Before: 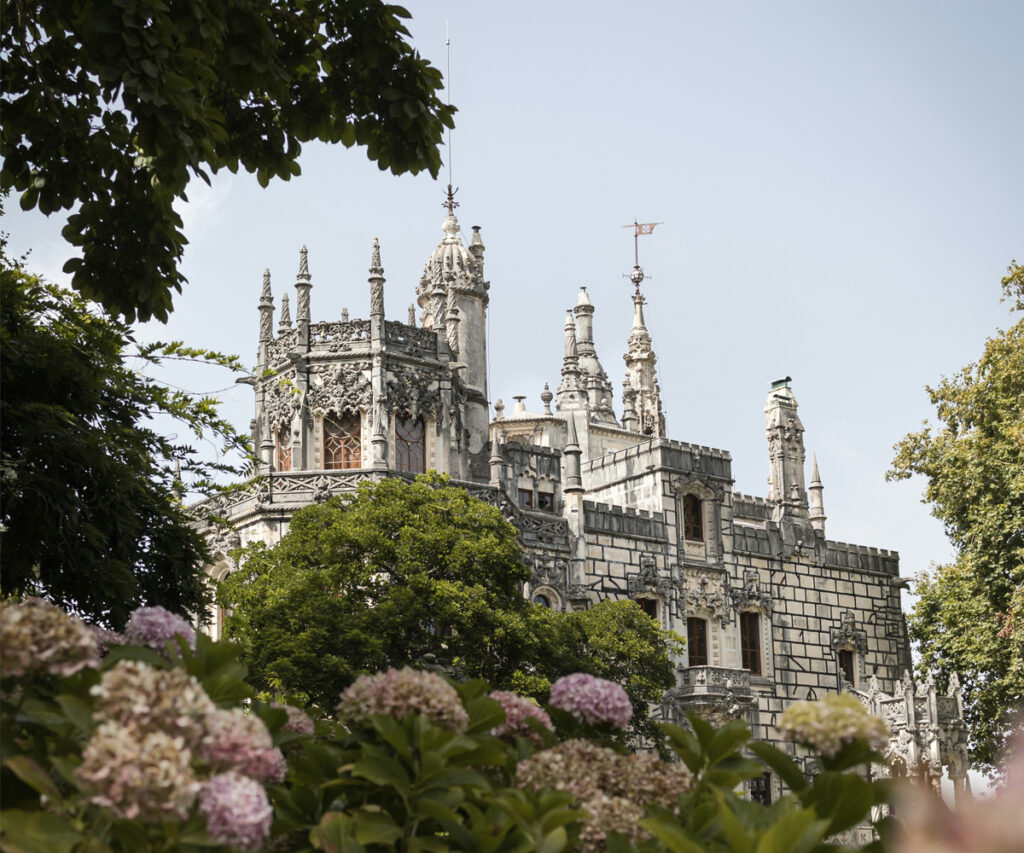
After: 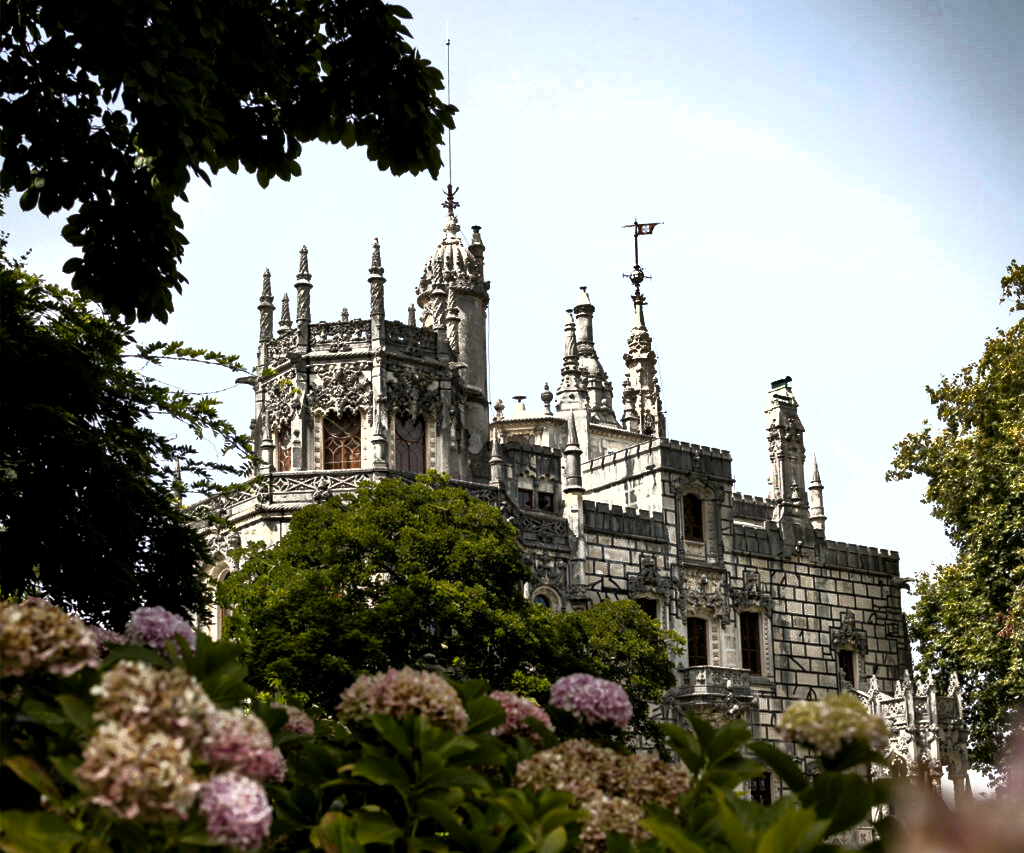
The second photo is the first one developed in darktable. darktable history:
base curve: curves: ch0 [(0, 0) (0.564, 0.291) (0.802, 0.731) (1, 1)]
color balance: lift [0.991, 1, 1, 1], gamma [0.996, 1, 1, 1], input saturation 98.52%, contrast 20.34%, output saturation 103.72%
shadows and highlights: low approximation 0.01, soften with gaussian
